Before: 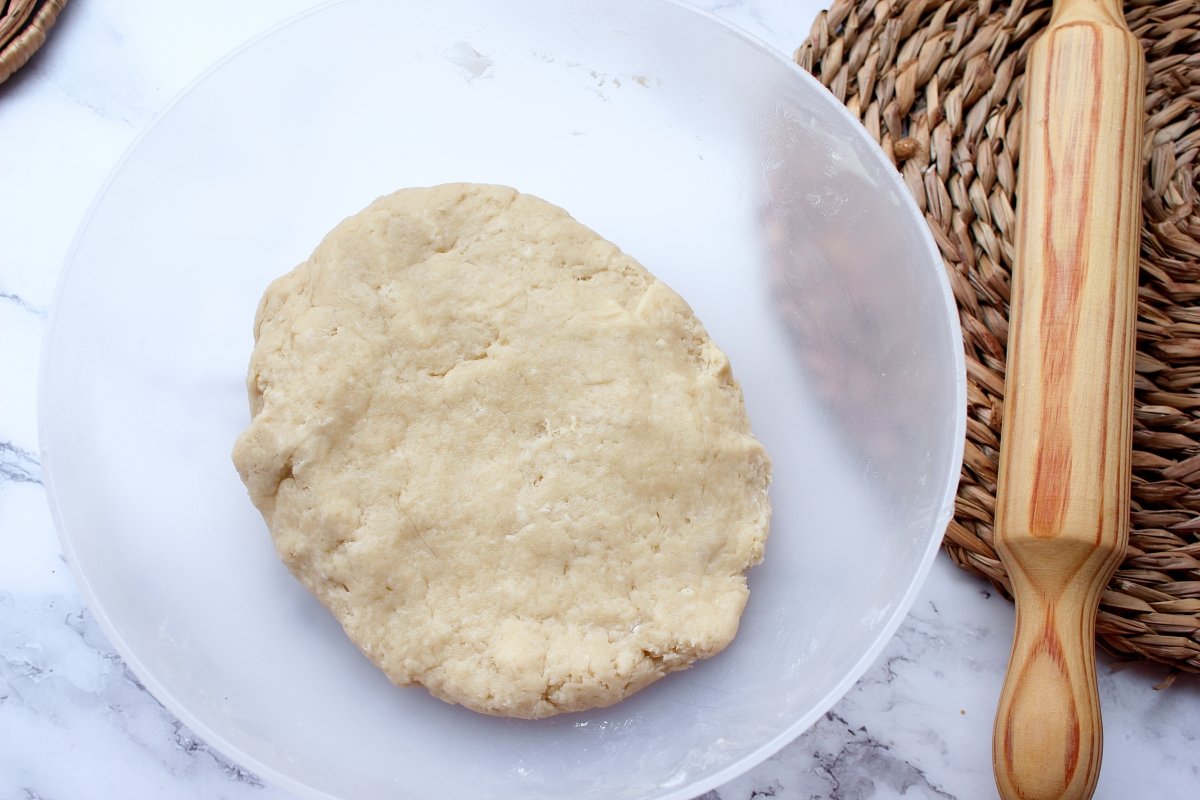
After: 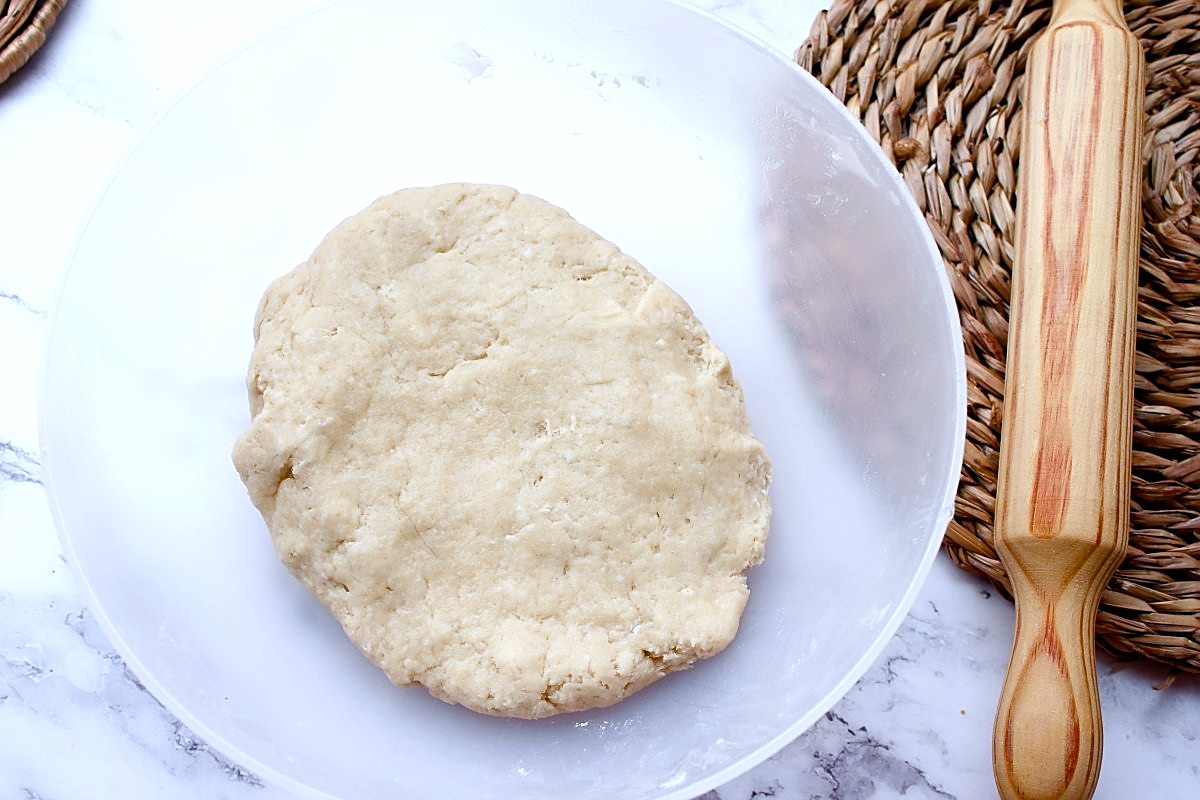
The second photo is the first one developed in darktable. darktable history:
color balance rgb: shadows lift › luminance -20.18%, highlights gain › luminance 16.446%, highlights gain › chroma 2.866%, highlights gain › hue 263.22°, perceptual saturation grading › global saturation 20%, perceptual saturation grading › highlights -49.257%, perceptual saturation grading › shadows 25.46%, global vibrance 20%
sharpen: on, module defaults
